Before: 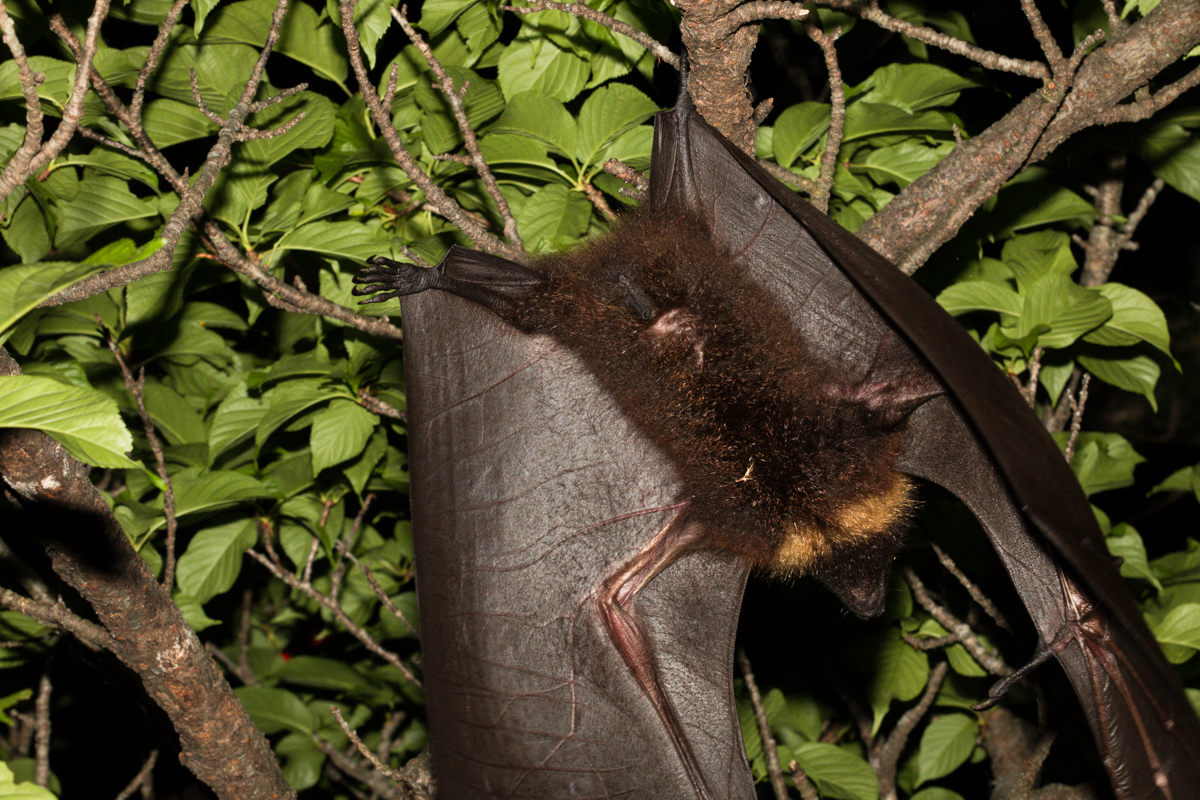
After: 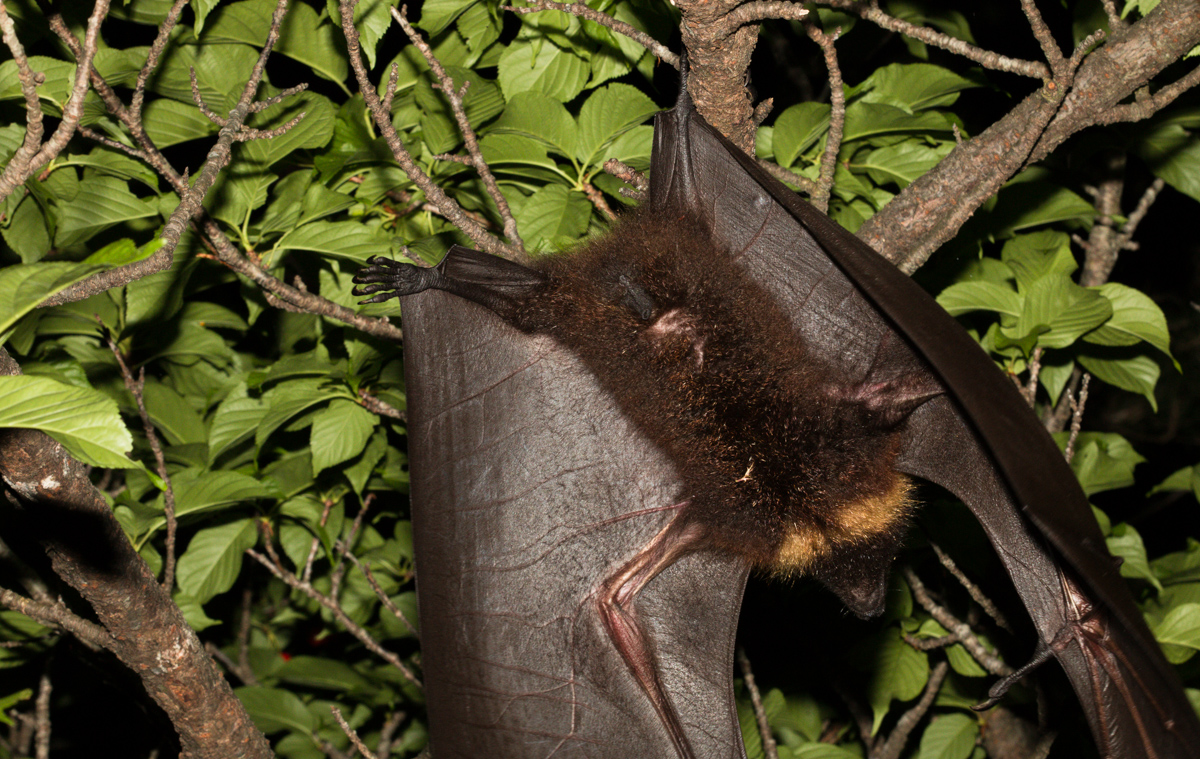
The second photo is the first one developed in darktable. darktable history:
crop and rotate: top 0.005%, bottom 5.046%
